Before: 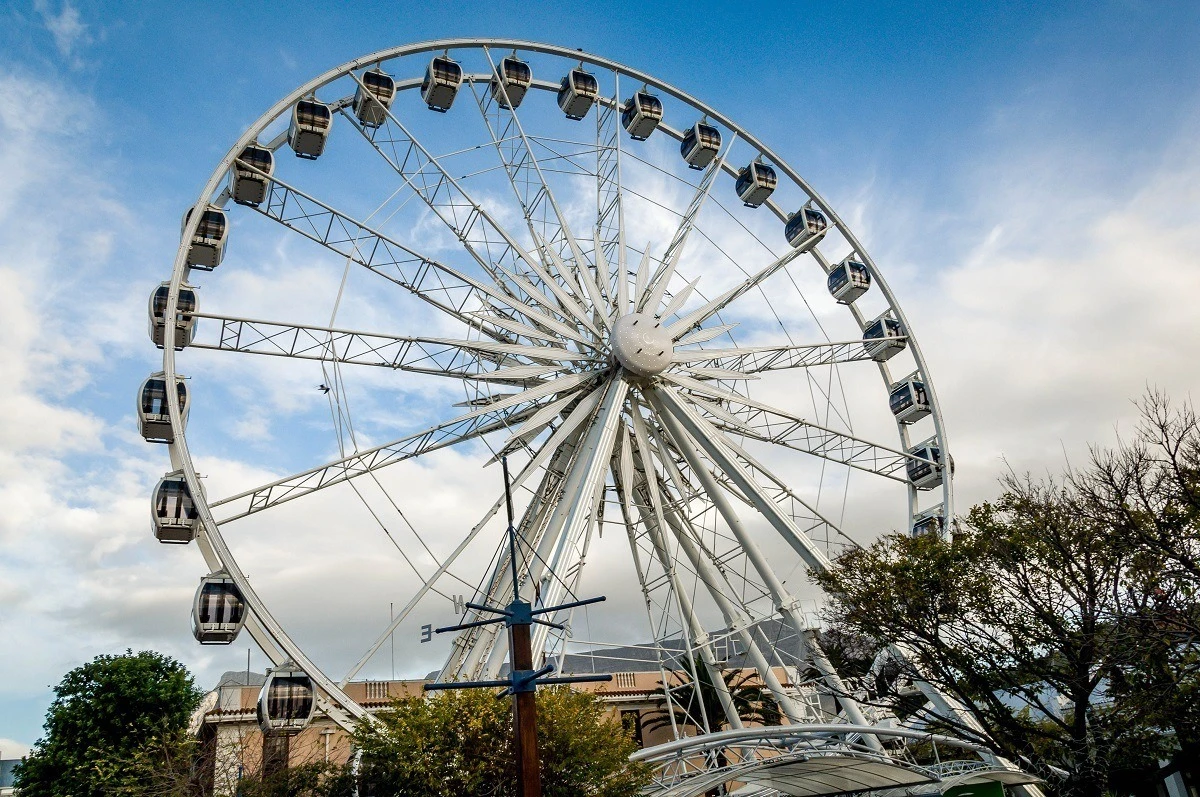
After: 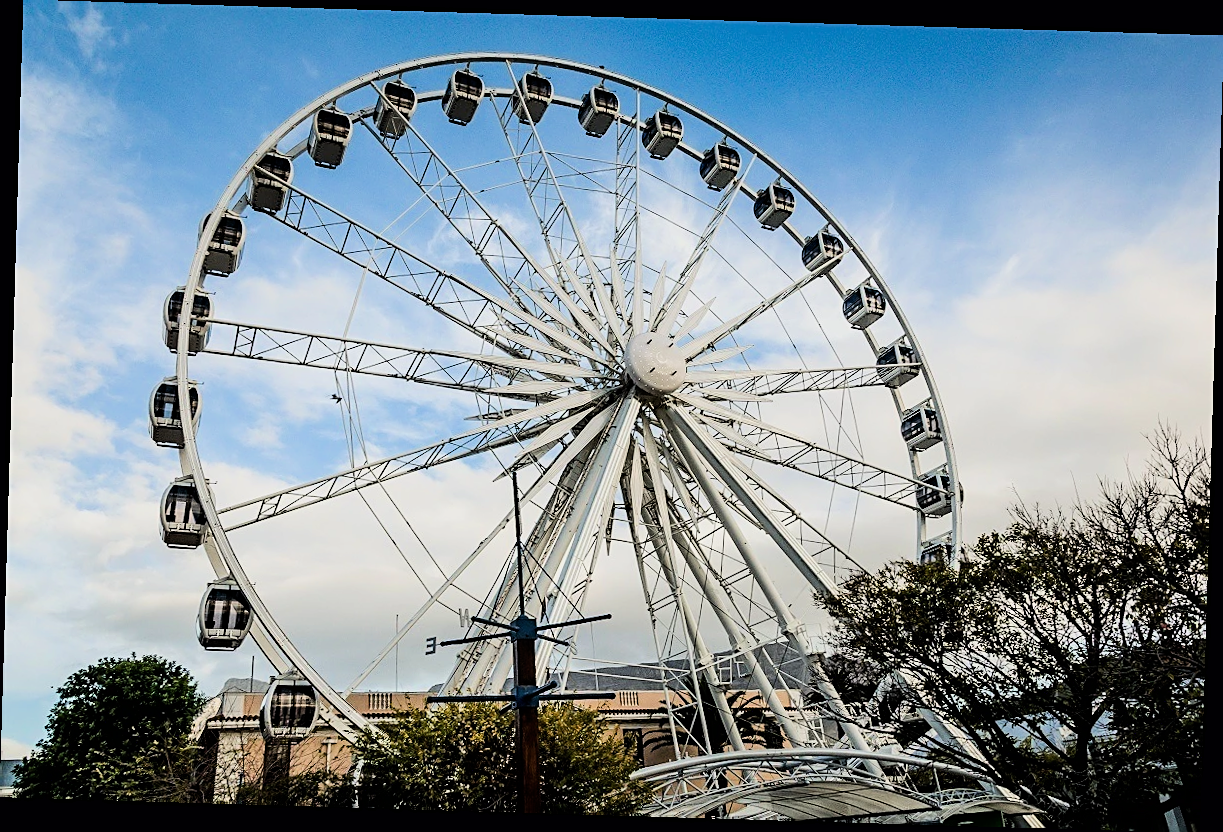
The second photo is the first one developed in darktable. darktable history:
rotate and perspective: rotation 1.72°, automatic cropping off
sharpen: on, module defaults
filmic rgb: black relative exposure -7.65 EV, white relative exposure 4.56 EV, hardness 3.61, color science v6 (2022)
tone equalizer: -8 EV -0.75 EV, -7 EV -0.7 EV, -6 EV -0.6 EV, -5 EV -0.4 EV, -3 EV 0.4 EV, -2 EV 0.6 EV, -1 EV 0.7 EV, +0 EV 0.75 EV, edges refinement/feathering 500, mask exposure compensation -1.57 EV, preserve details no
